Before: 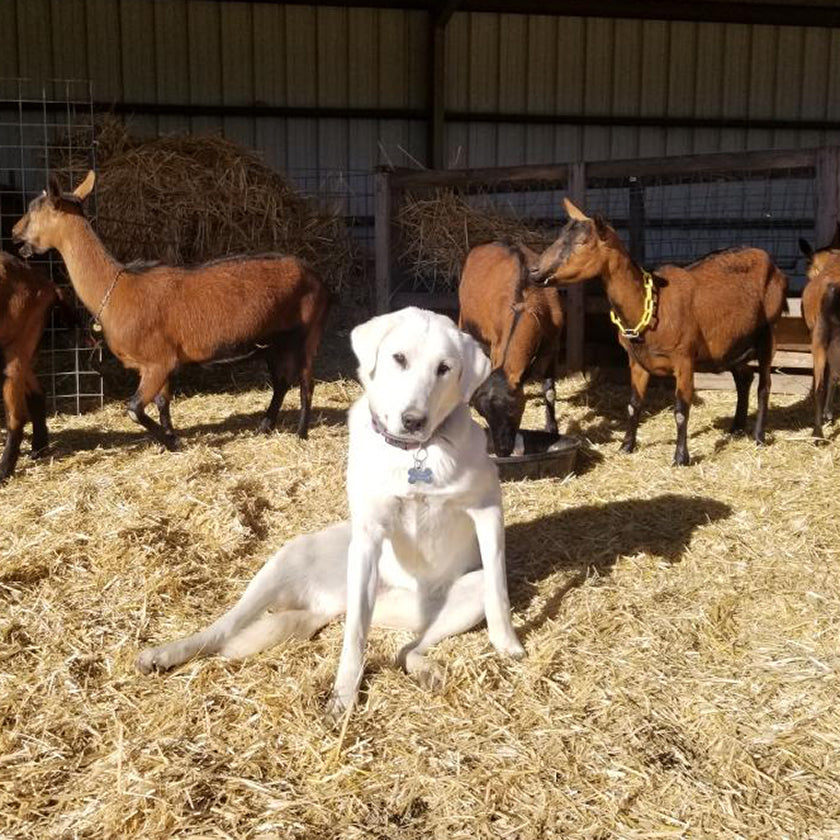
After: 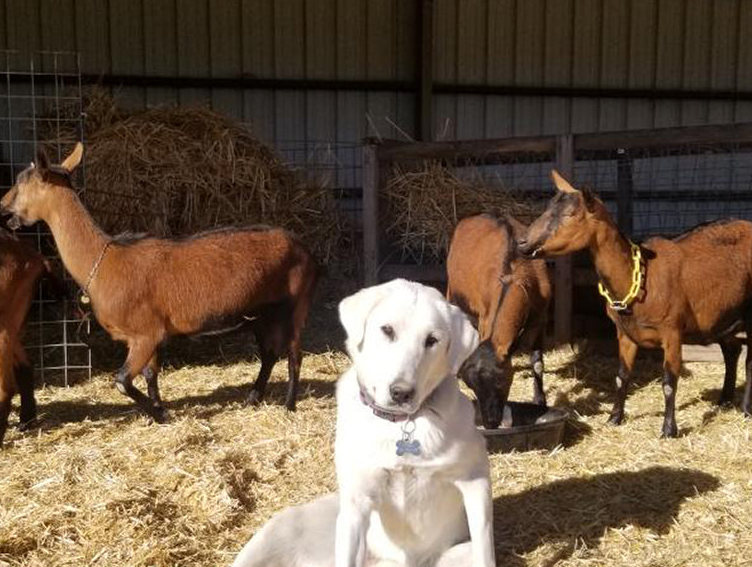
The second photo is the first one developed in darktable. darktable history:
crop: left 1.509%, top 3.452%, right 7.696%, bottom 28.452%
tone equalizer: on, module defaults
